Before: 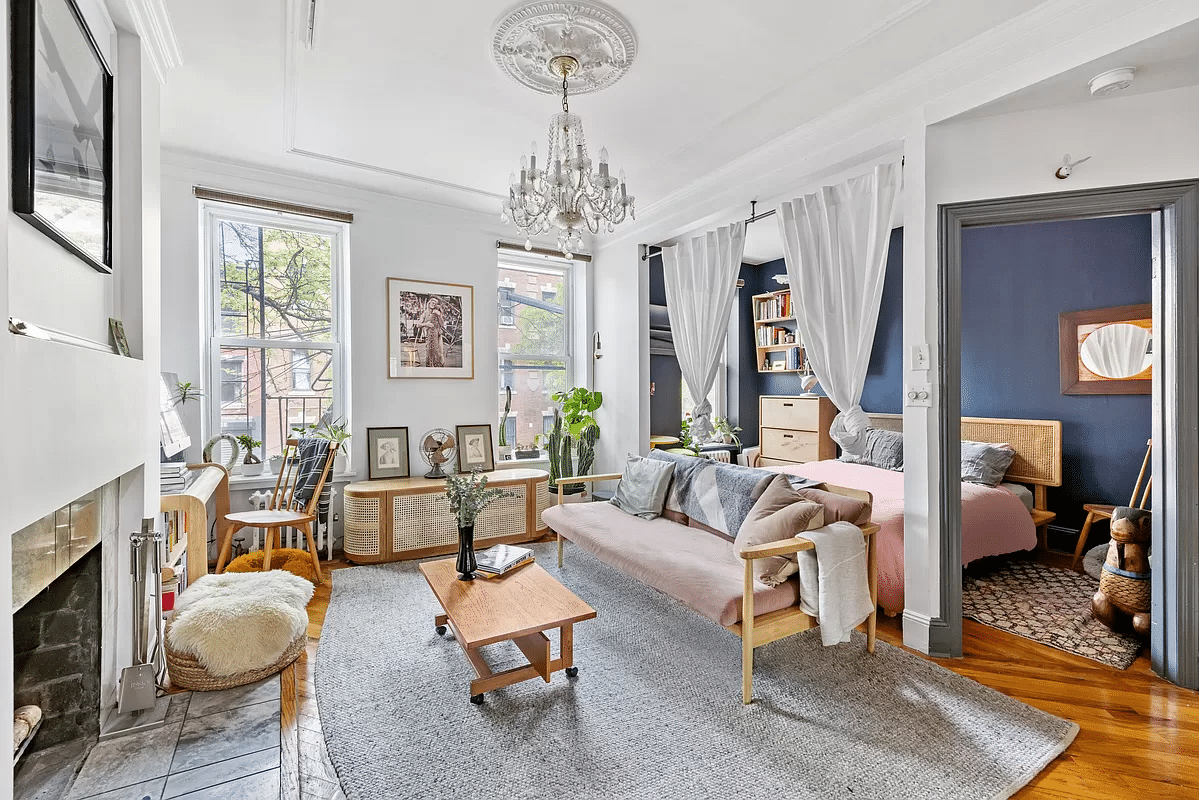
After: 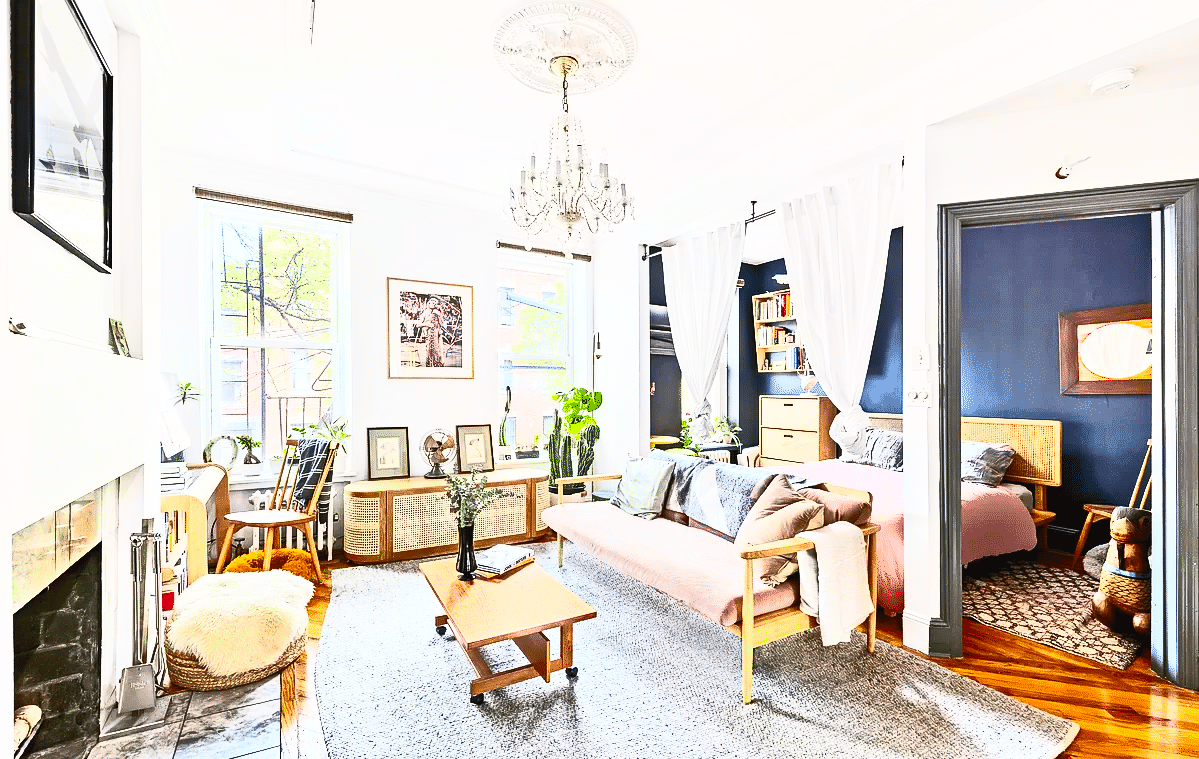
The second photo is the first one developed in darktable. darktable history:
crop and rotate: top 0%, bottom 5.097%
contrast brightness saturation: contrast 0.83, brightness 0.59, saturation 0.59
